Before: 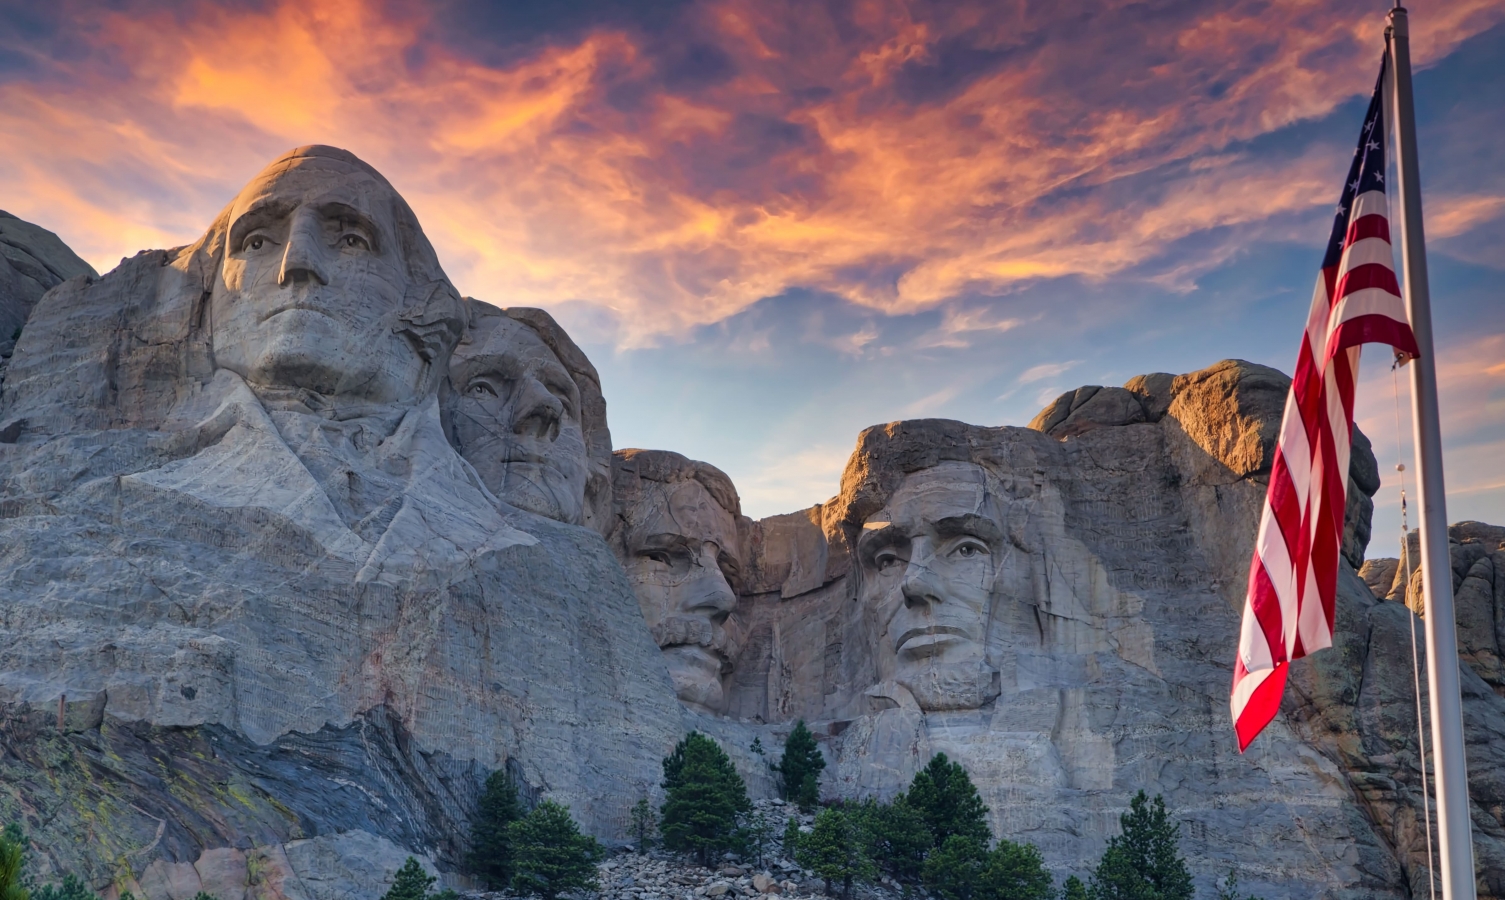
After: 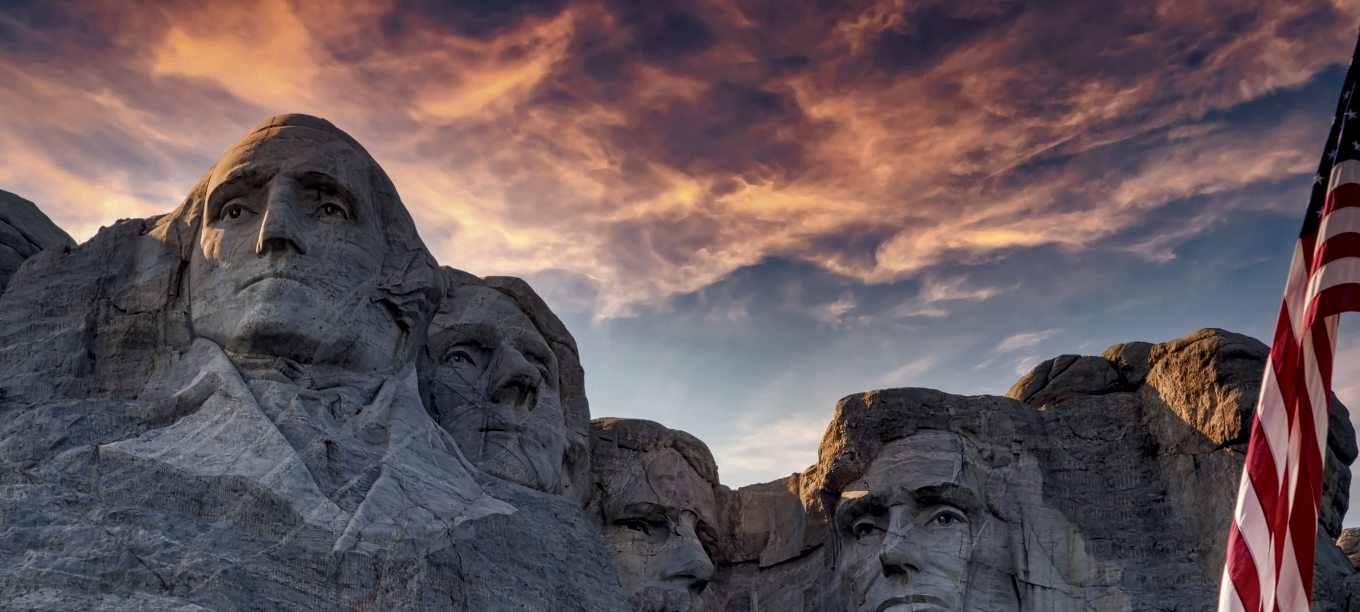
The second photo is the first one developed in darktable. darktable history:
local contrast: highlights 65%, shadows 54%, detail 169%, midtone range 0.514
tone curve: curves: ch0 [(0, 0) (0.91, 0.76) (0.997, 0.913)], color space Lab, linked channels, preserve colors none
crop: left 1.509%, top 3.452%, right 7.696%, bottom 28.452%
